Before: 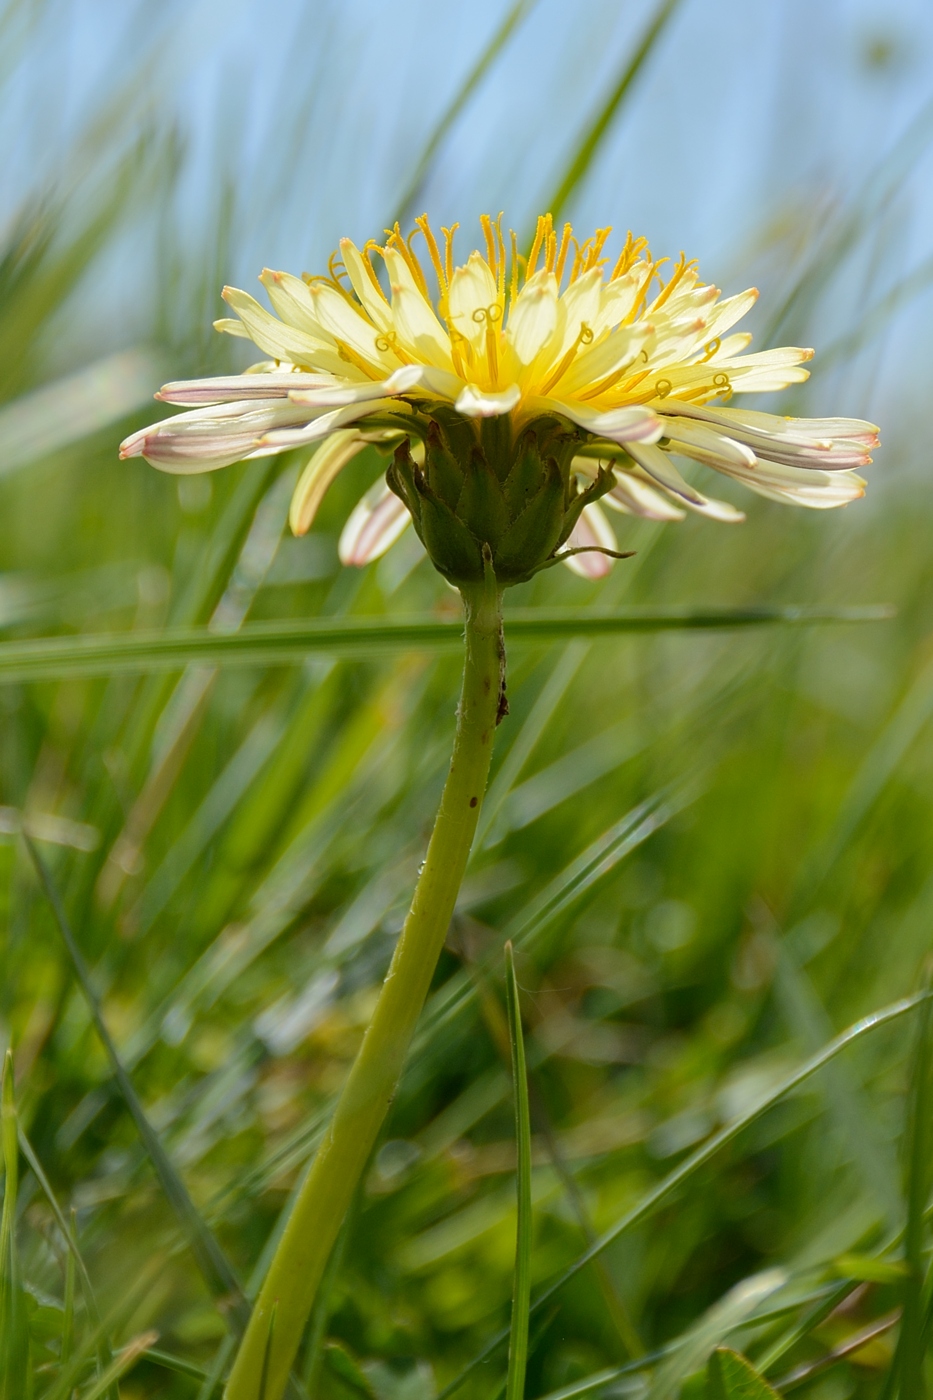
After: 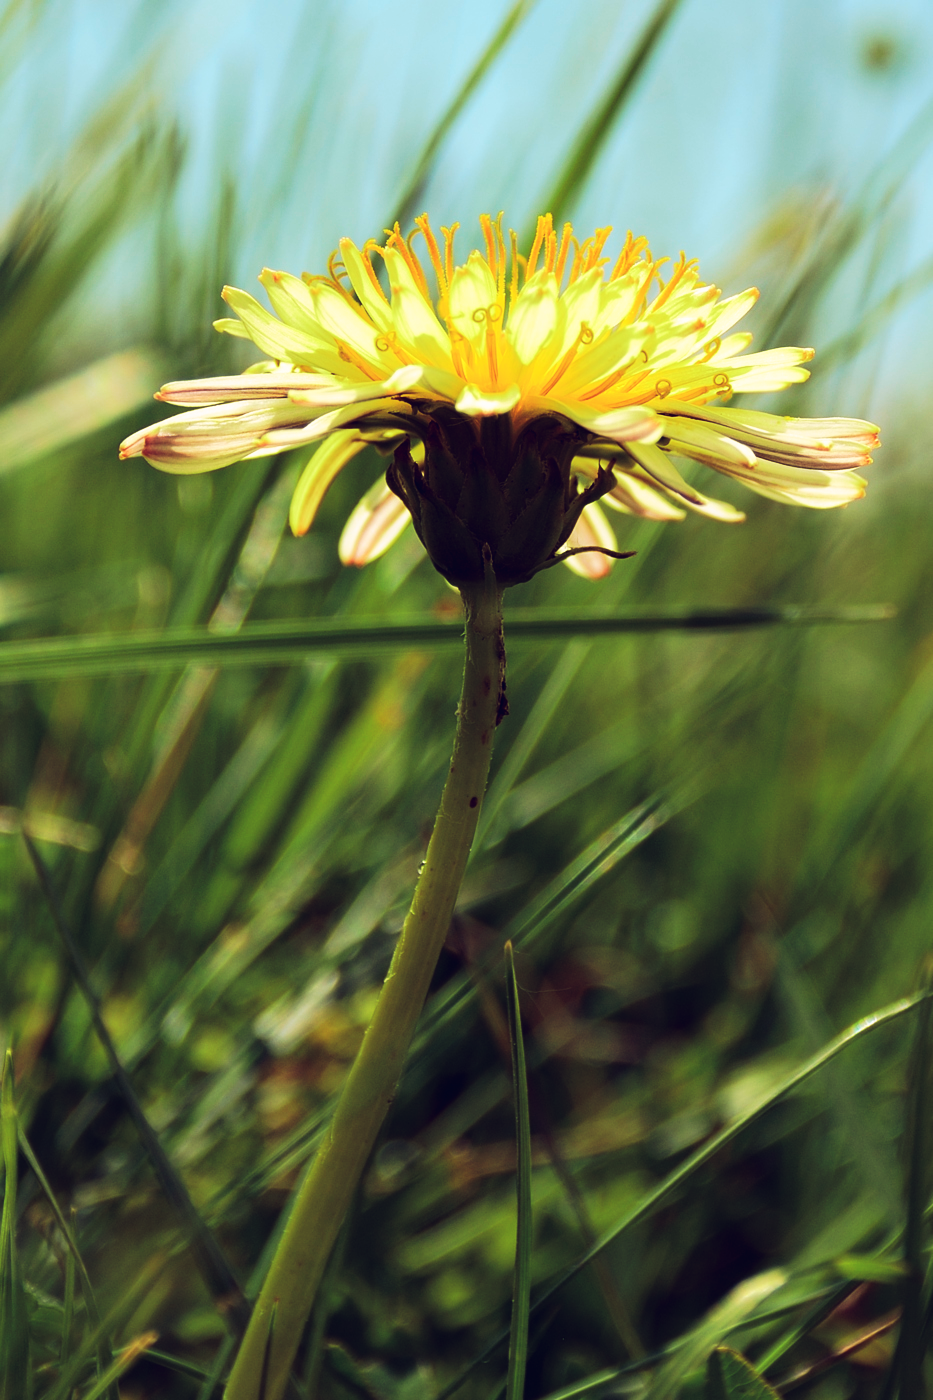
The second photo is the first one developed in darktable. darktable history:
tone curve: curves: ch0 [(0, 0) (0.003, 0.007) (0.011, 0.009) (0.025, 0.01) (0.044, 0.012) (0.069, 0.013) (0.1, 0.014) (0.136, 0.021) (0.177, 0.038) (0.224, 0.06) (0.277, 0.099) (0.335, 0.16) (0.399, 0.227) (0.468, 0.329) (0.543, 0.45) (0.623, 0.594) (0.709, 0.756) (0.801, 0.868) (0.898, 0.971) (1, 1)], preserve colors none
color look up table: target L [91.14, 92.51, 92.02, 82.62, 78.3, 75.02, 72.79, 69.32, 65.07, 63.45, 52.72, 41.82, 31.73, 200.07, 78.95, 75.11, 74.26, 66.49, 60.63, 58.27, 54.54, 43.95, 48.51, 43.63, 31.72, 11.42, 3.811, 84.63, 77.31, 64.67, 65.02, 62.6, 60.34, 49.75, 44.14, 39.83, 48.09, 46.87, 31.33, 10.25, 90.54, 83.3, 78.26, 77.42, 60.12, 49.13, 42.91, 26.72, 14.71], target a [-19.72, -15.05, -16.56, -47.33, -50.34, -40.26, -24.62, -36.73, -26.57, -6.873, -25.57, -2.981, -6.741, 0, 12.89, 16.22, 15.76, 32.18, 43, 50.89, 45.6, 24.9, 39.47, 39.65, 16.99, 37.32, 33.15, 9.341, 28.04, 45.21, 6.027, 60.48, 32.16, 30.11, 36.25, 22.14, 41.92, 47.29, 39.31, 37.28, -9.753, -38.82, -21.95, -28.13, -20.73, -1.546, 5.008, -5.99, 16.63], target b [59.36, 39.75, 45.43, 28.71, 46.04, 19.12, 40.45, 30.5, 17.86, 28.75, 24.39, 2.927, -0.44, 0, 18.52, 32.69, 44.67, 22.48, 34.45, 12.59, 32.7, 20.2, 13.51, 19.24, -3.109, -29.39, -41.49, 2.993, -22.37, -12.36, -39.05, -42.46, 7.41, -63.66, -26.19, -25.06, -3.529, -68.34, -38.99, -43.13, -10.27, -18.22, -21.38, 3.954, -2.264, -3.61, -30.05, -14.92, -35.03], num patches 49
